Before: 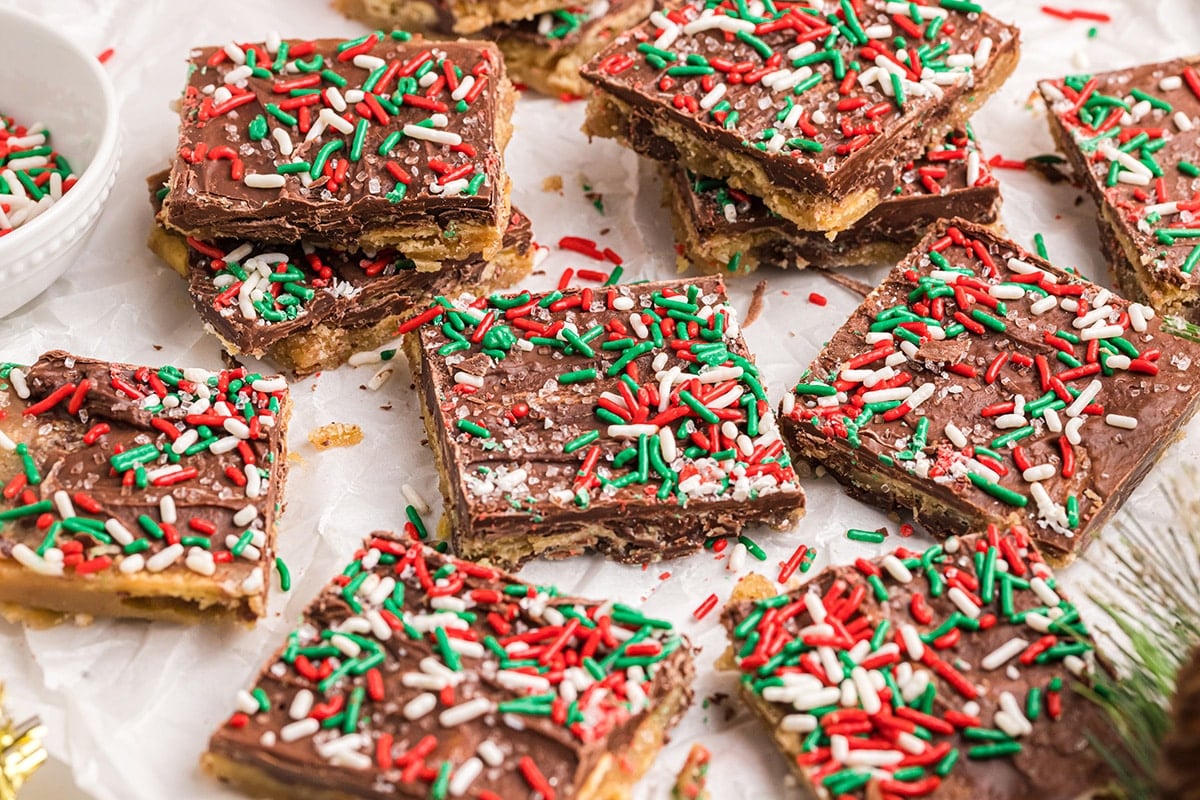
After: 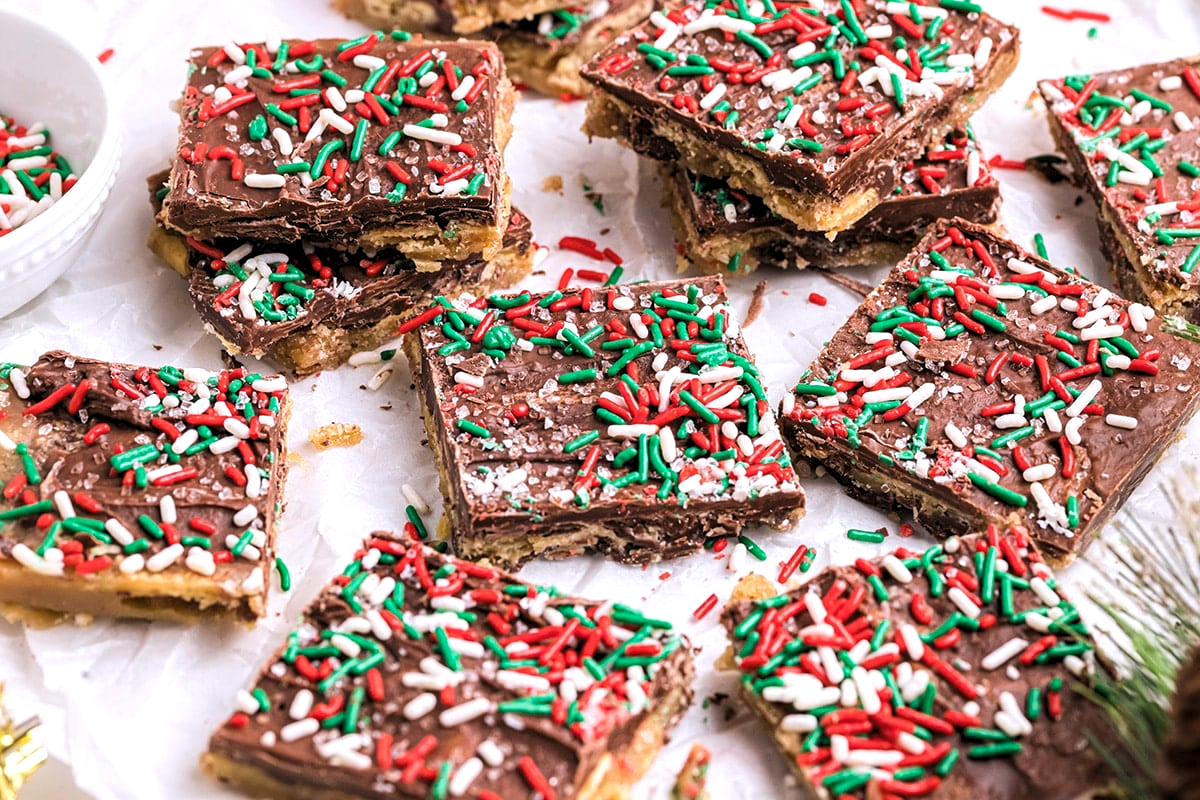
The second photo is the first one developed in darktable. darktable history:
levels: levels [0.062, 0.494, 0.925]
color calibration: illuminant as shot in camera, x 0.358, y 0.373, temperature 4628.91 K
